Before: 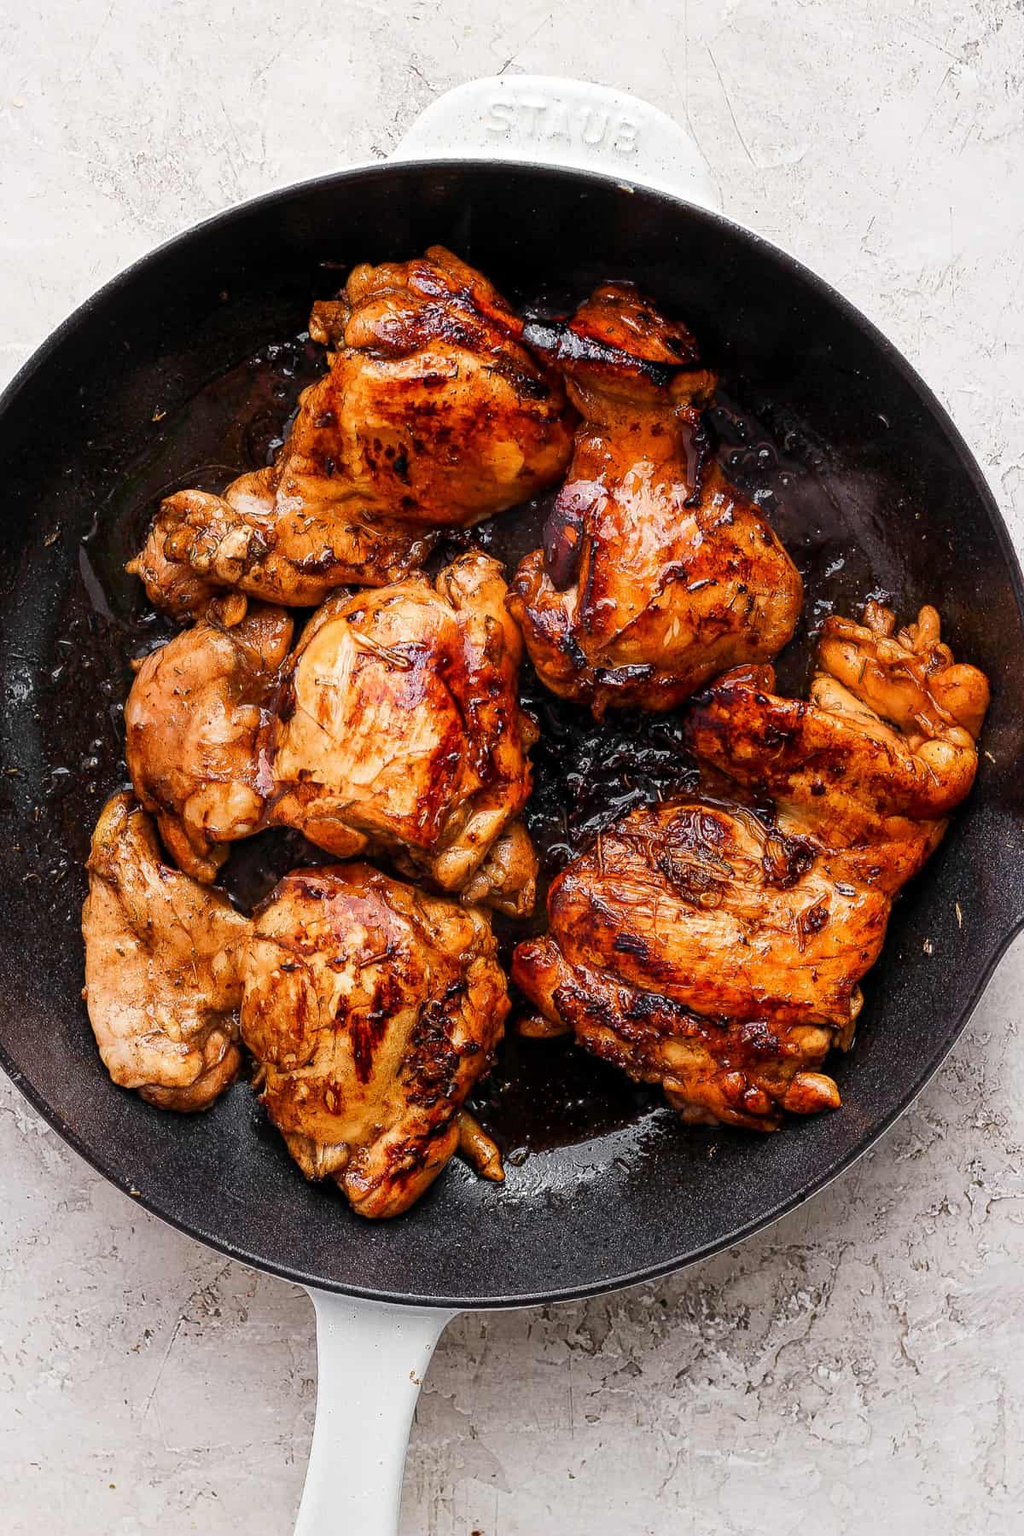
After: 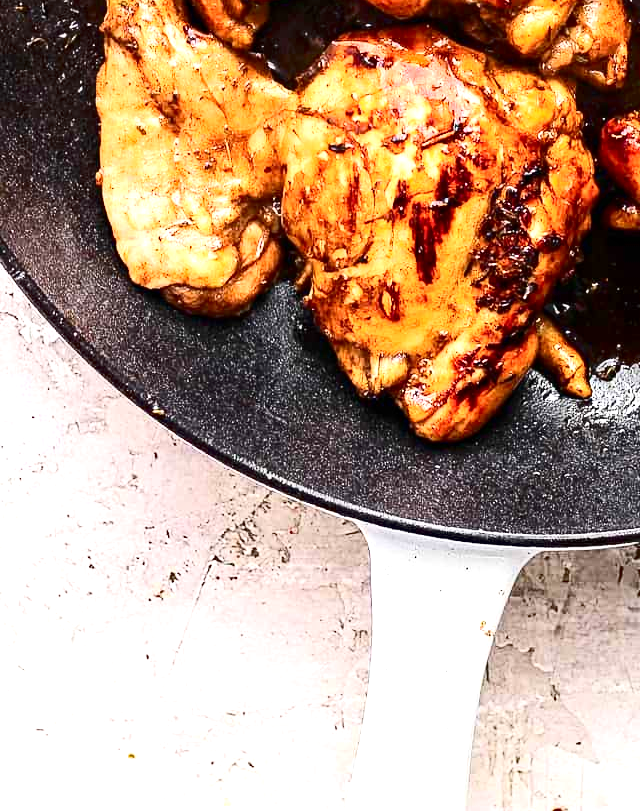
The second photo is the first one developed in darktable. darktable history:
haze removal: strength 0.29, distance 0.25, compatibility mode true, adaptive false
exposure: black level correction 0, exposure 1.1 EV, compensate highlight preservation false
contrast brightness saturation: contrast 0.28
tone equalizer: on, module defaults
crop and rotate: top 54.778%, right 46.61%, bottom 0.159%
